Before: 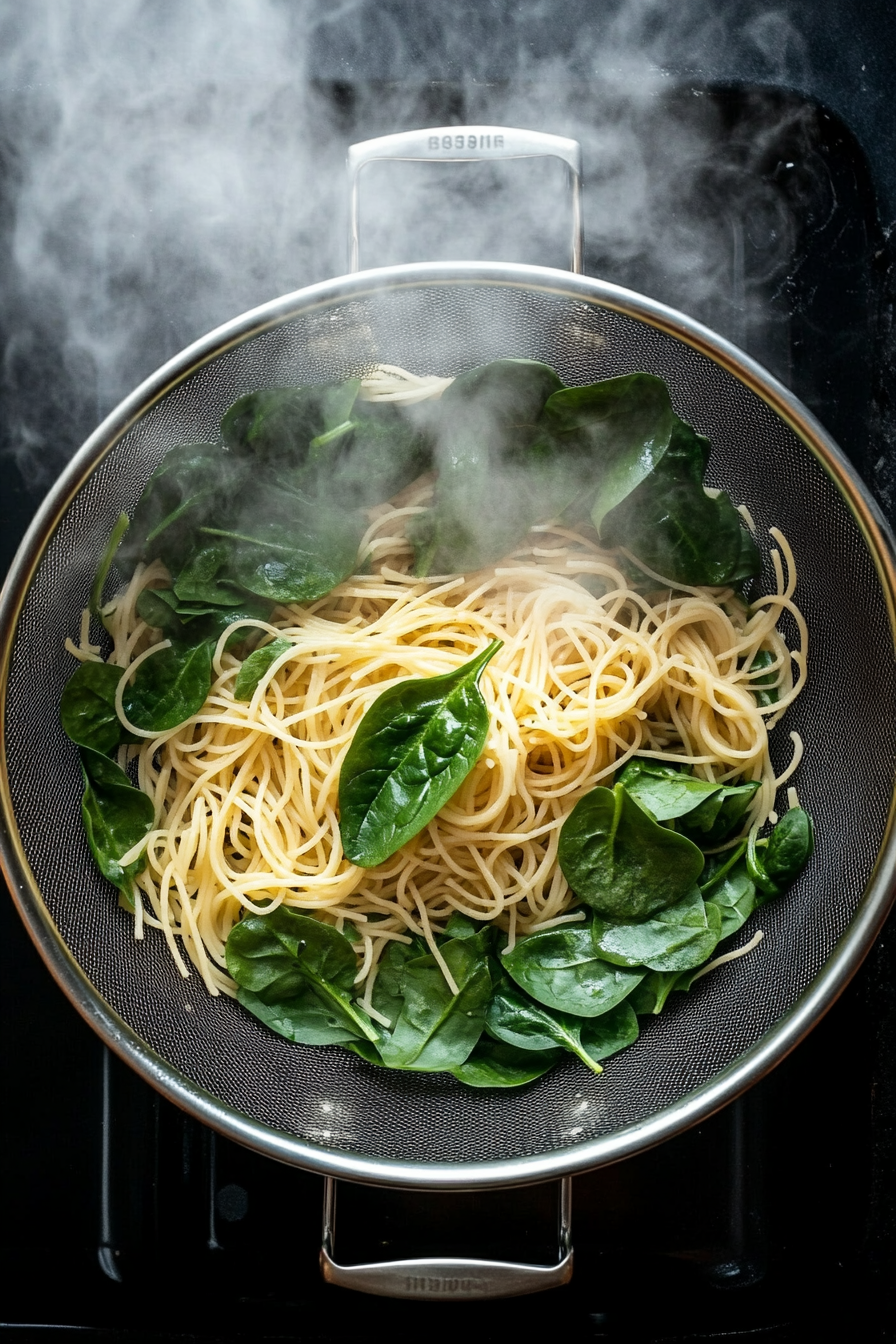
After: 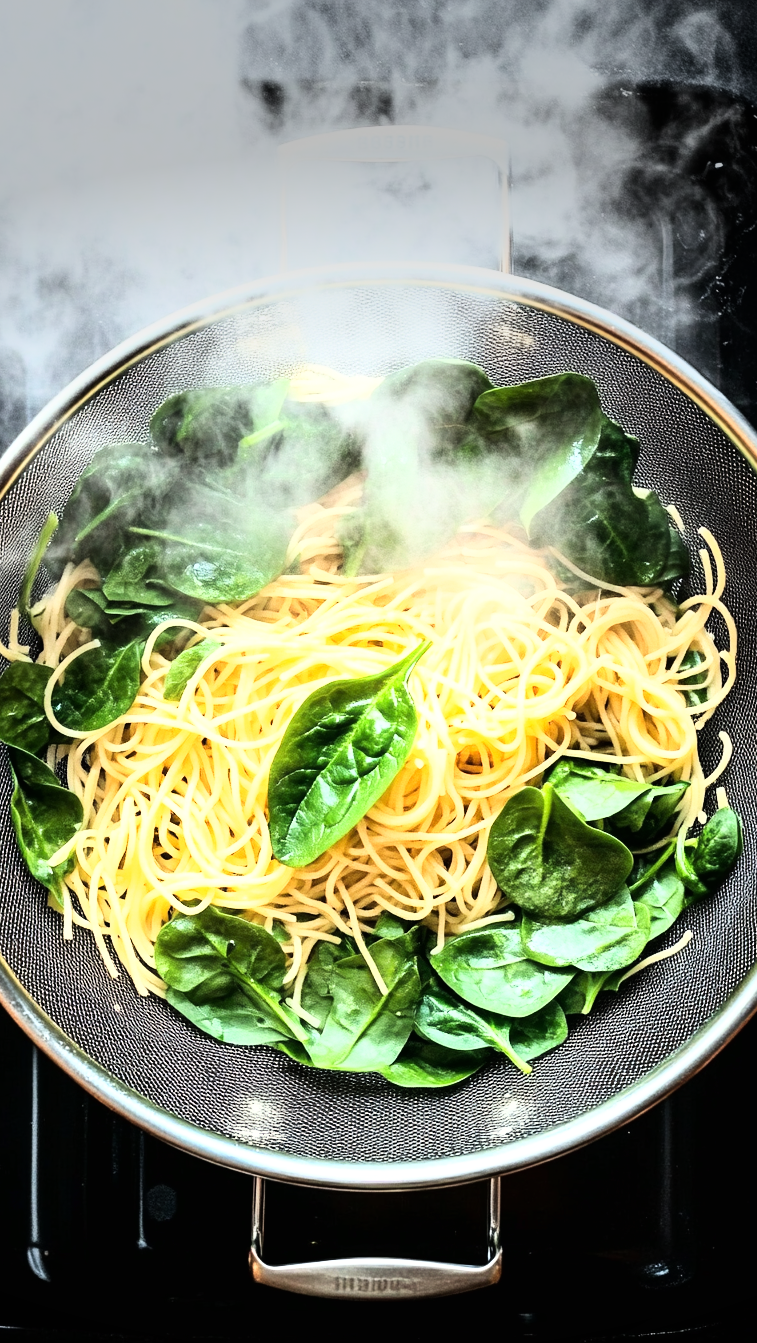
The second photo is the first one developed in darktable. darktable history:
crop: left 7.958%, right 7.477%
base curve: curves: ch0 [(0, 0) (0.007, 0.004) (0.027, 0.03) (0.046, 0.07) (0.207, 0.54) (0.442, 0.872) (0.673, 0.972) (1, 1)]
tone equalizer: smoothing diameter 24.85%, edges refinement/feathering 9.58, preserve details guided filter
vignetting: fall-off start 99.17%, center (-0.029, 0.241), width/height ratio 1.319, unbound false
exposure: black level correction 0, exposure 0.703 EV, compensate highlight preservation false
